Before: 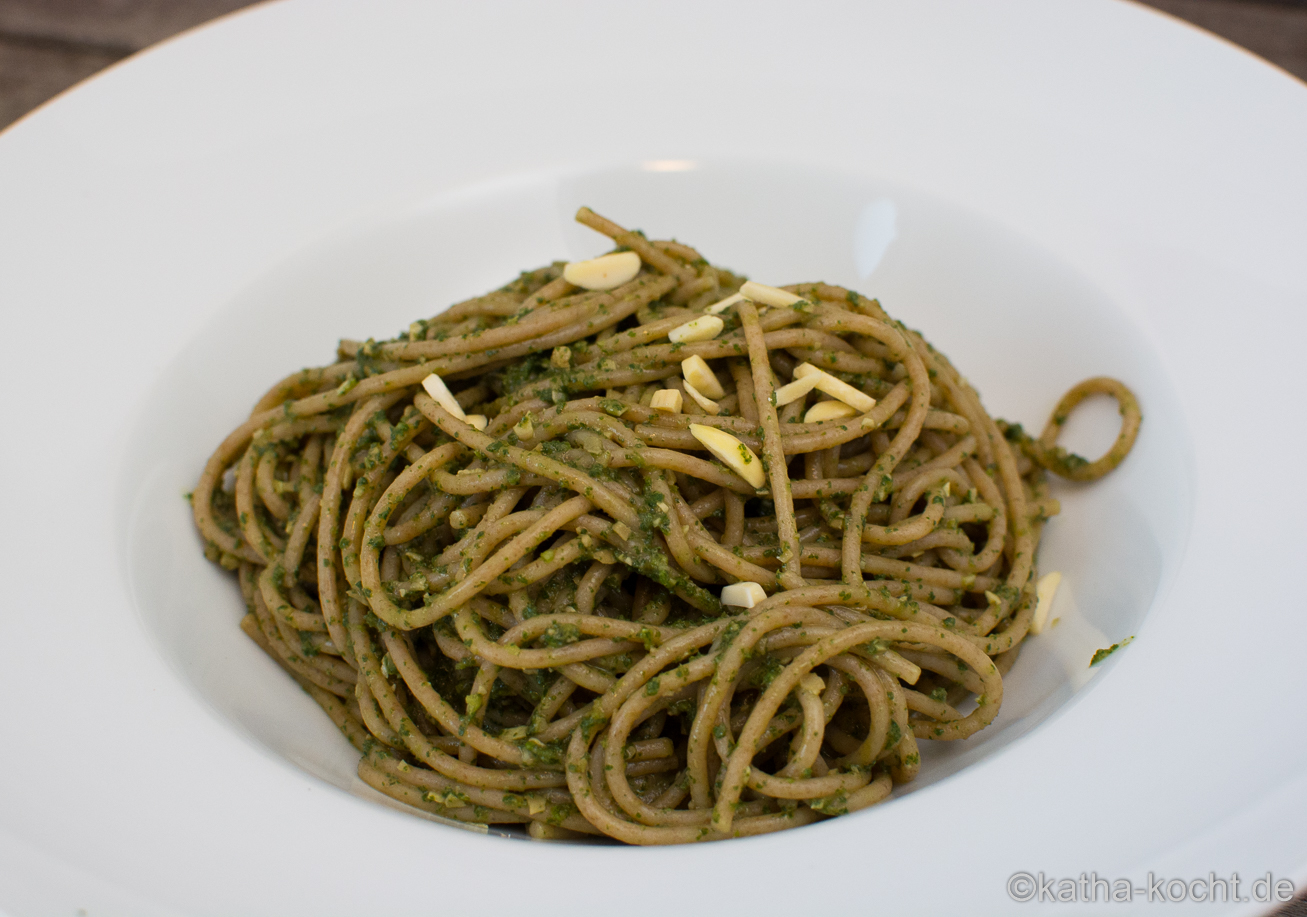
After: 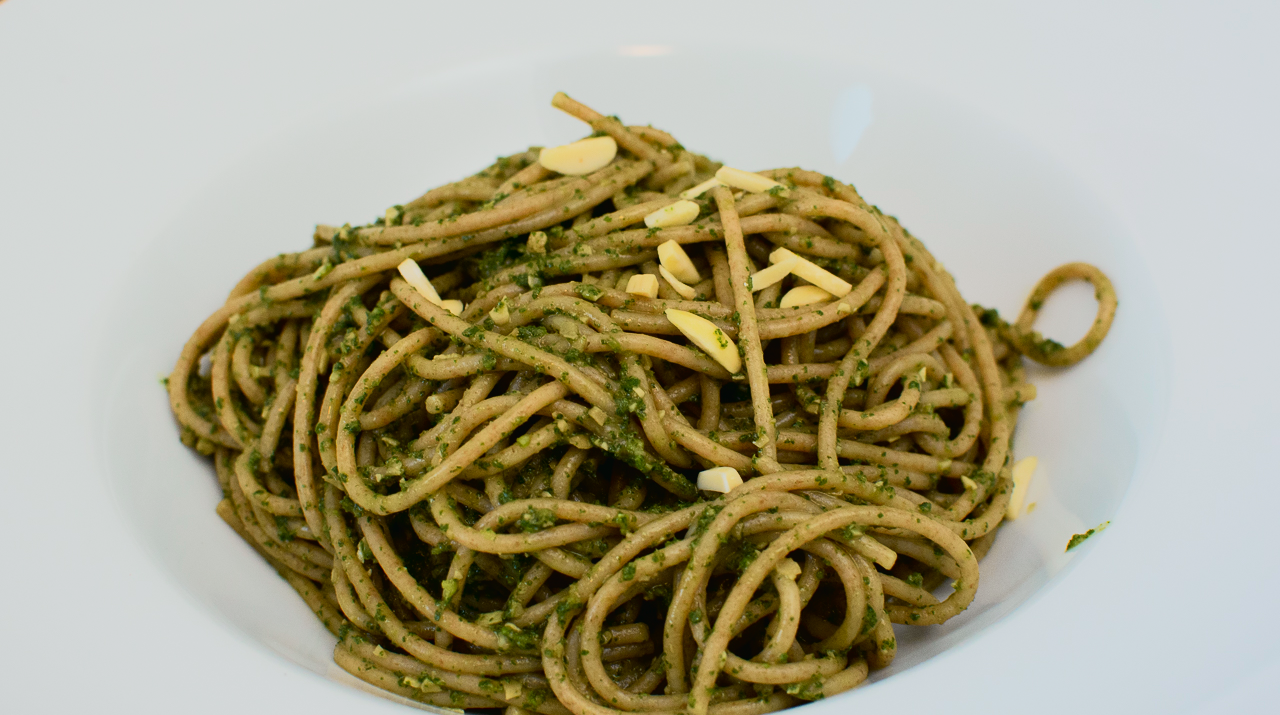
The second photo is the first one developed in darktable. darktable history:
crop and rotate: left 1.853%, top 12.727%, right 0.179%, bottom 9.196%
tone curve: curves: ch0 [(0, 0.017) (0.091, 0.046) (0.298, 0.287) (0.439, 0.482) (0.64, 0.729) (0.785, 0.817) (0.995, 0.917)]; ch1 [(0, 0) (0.384, 0.365) (0.463, 0.447) (0.486, 0.474) (0.503, 0.497) (0.526, 0.52) (0.555, 0.564) (0.578, 0.595) (0.638, 0.644) (0.766, 0.773) (1, 1)]; ch2 [(0, 0) (0.374, 0.344) (0.449, 0.434) (0.501, 0.501) (0.528, 0.519) (0.569, 0.589) (0.61, 0.646) (0.666, 0.688) (1, 1)], color space Lab, independent channels, preserve colors none
